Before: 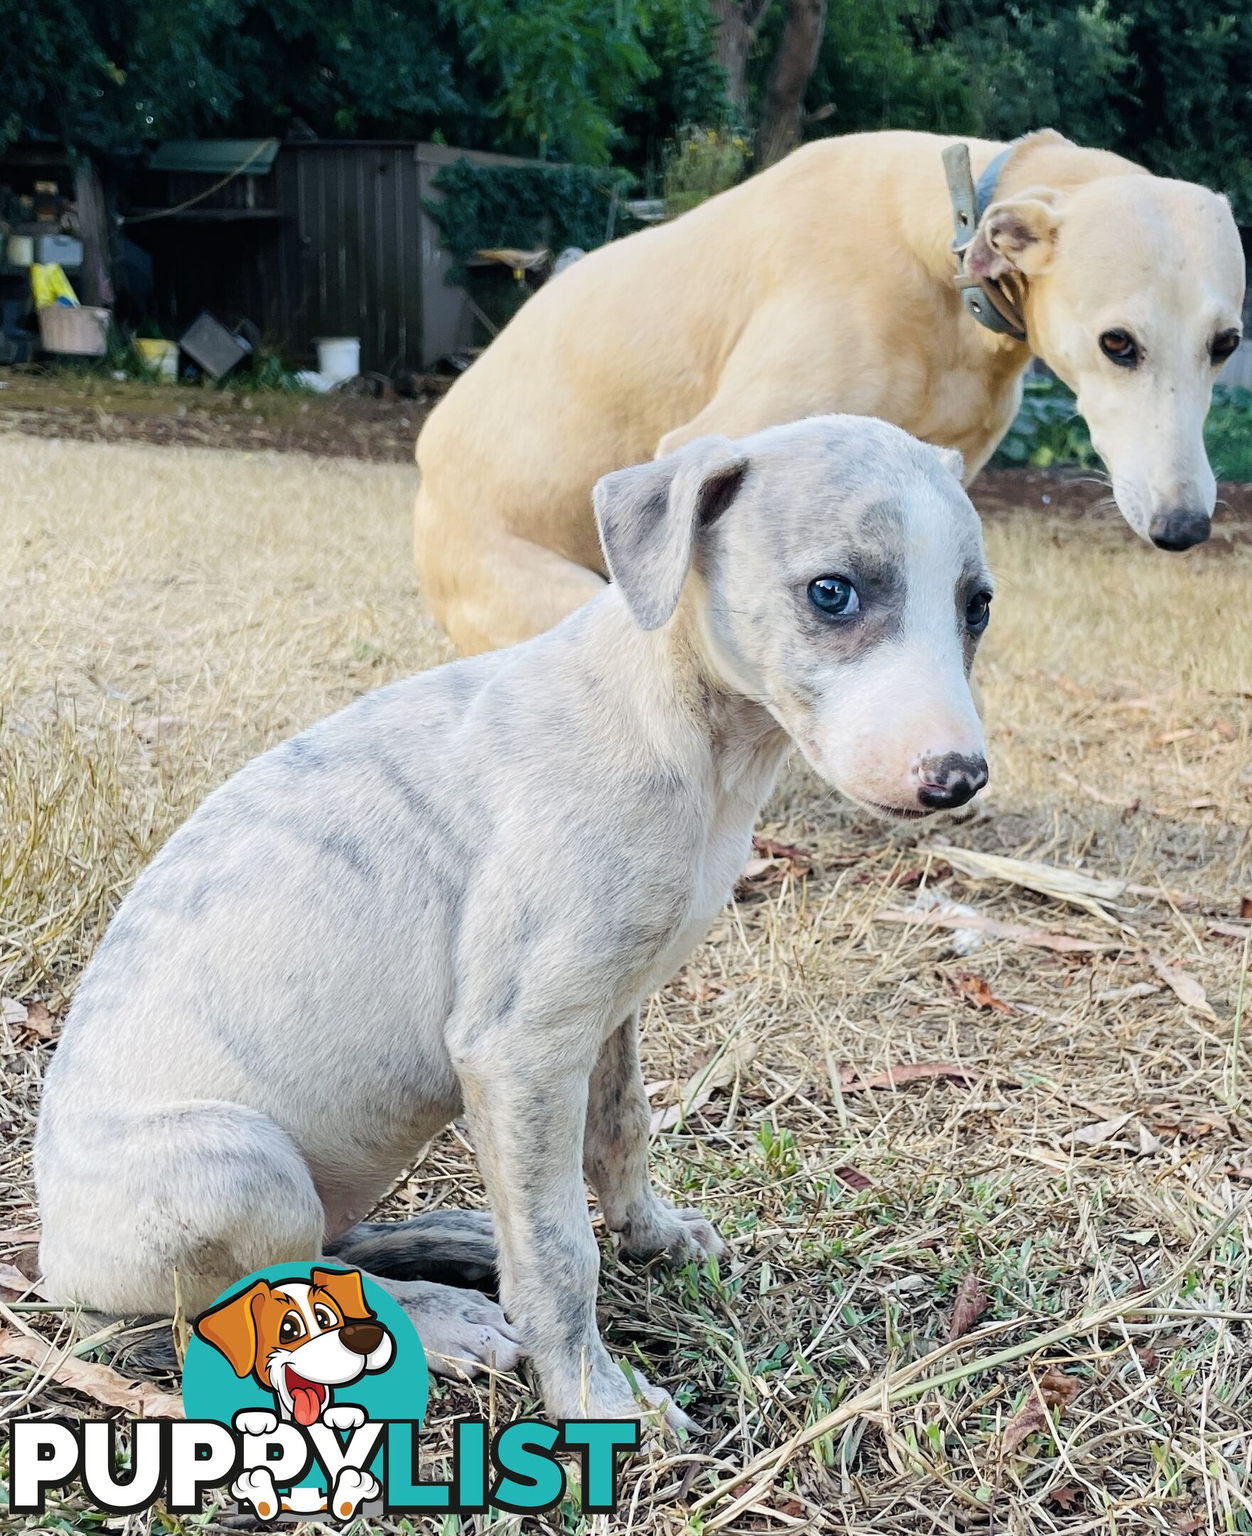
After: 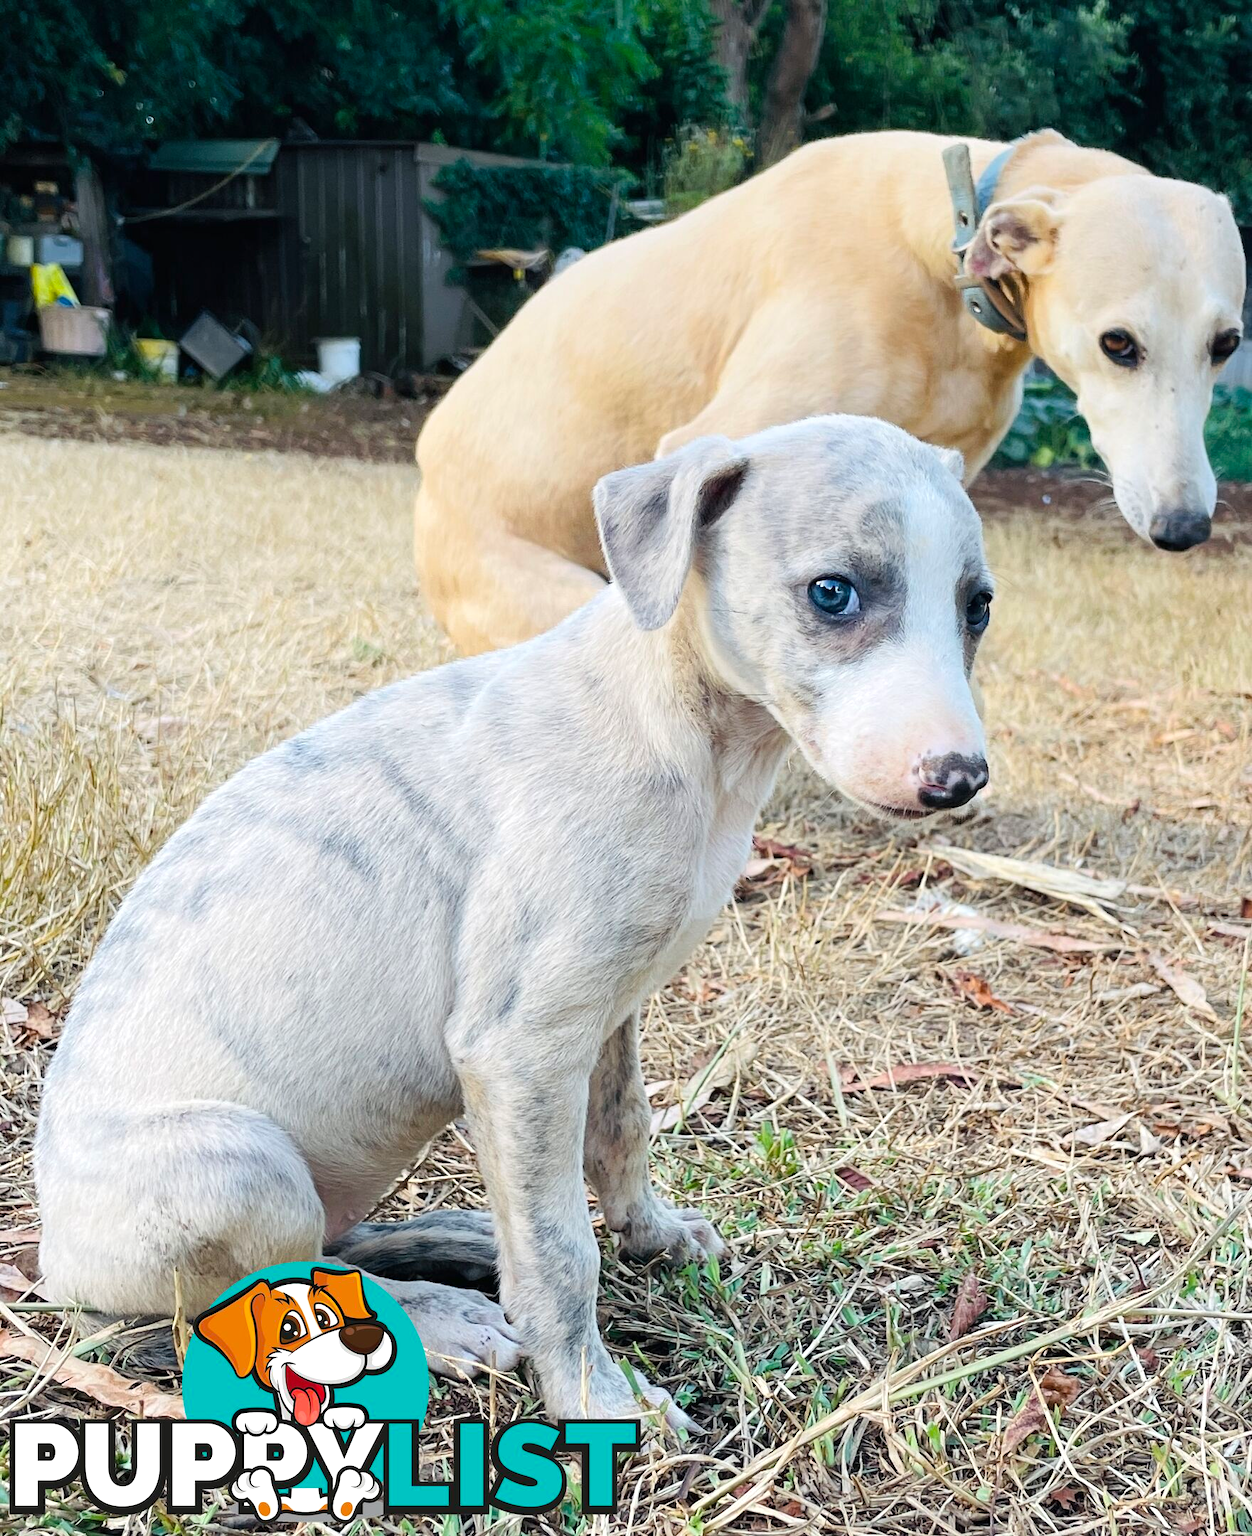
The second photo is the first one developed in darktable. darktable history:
exposure: exposure 0.175 EV, compensate highlight preservation false
